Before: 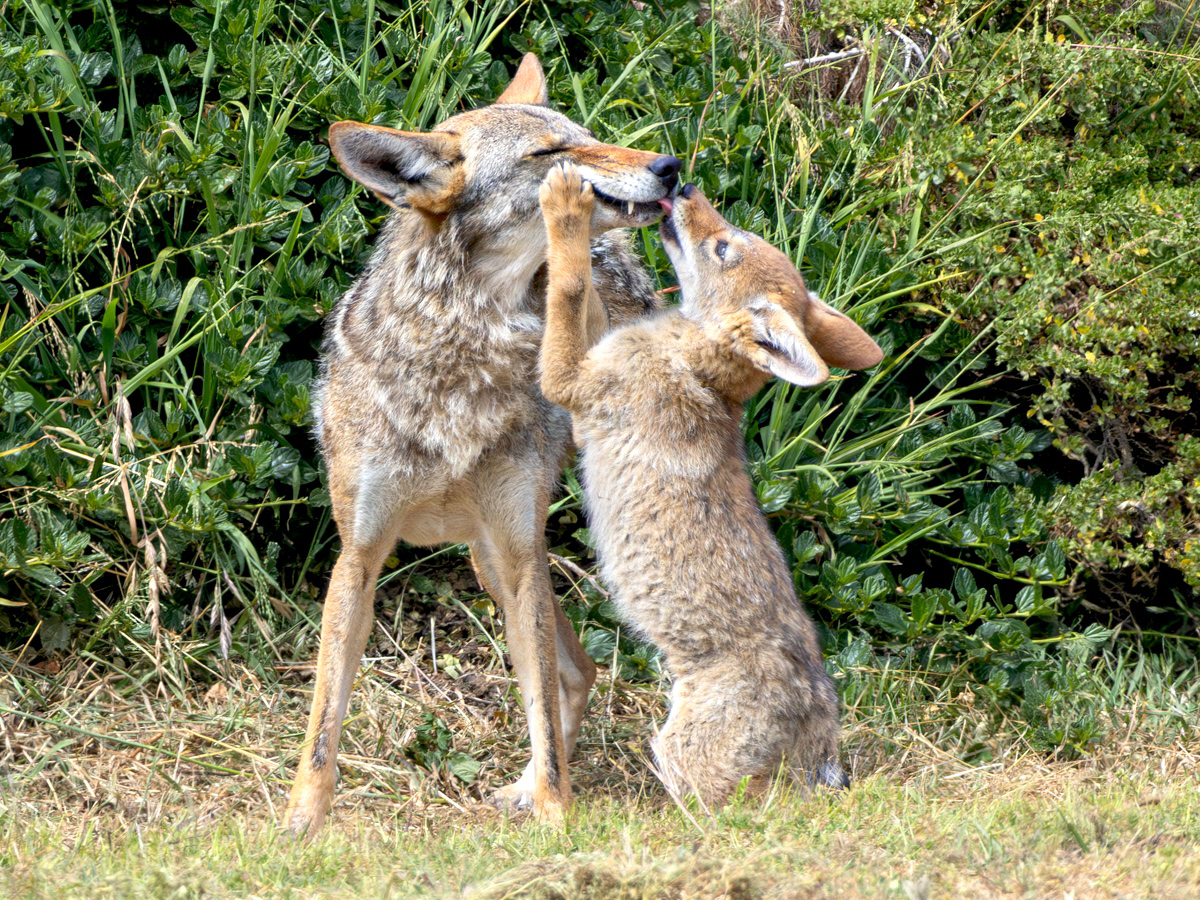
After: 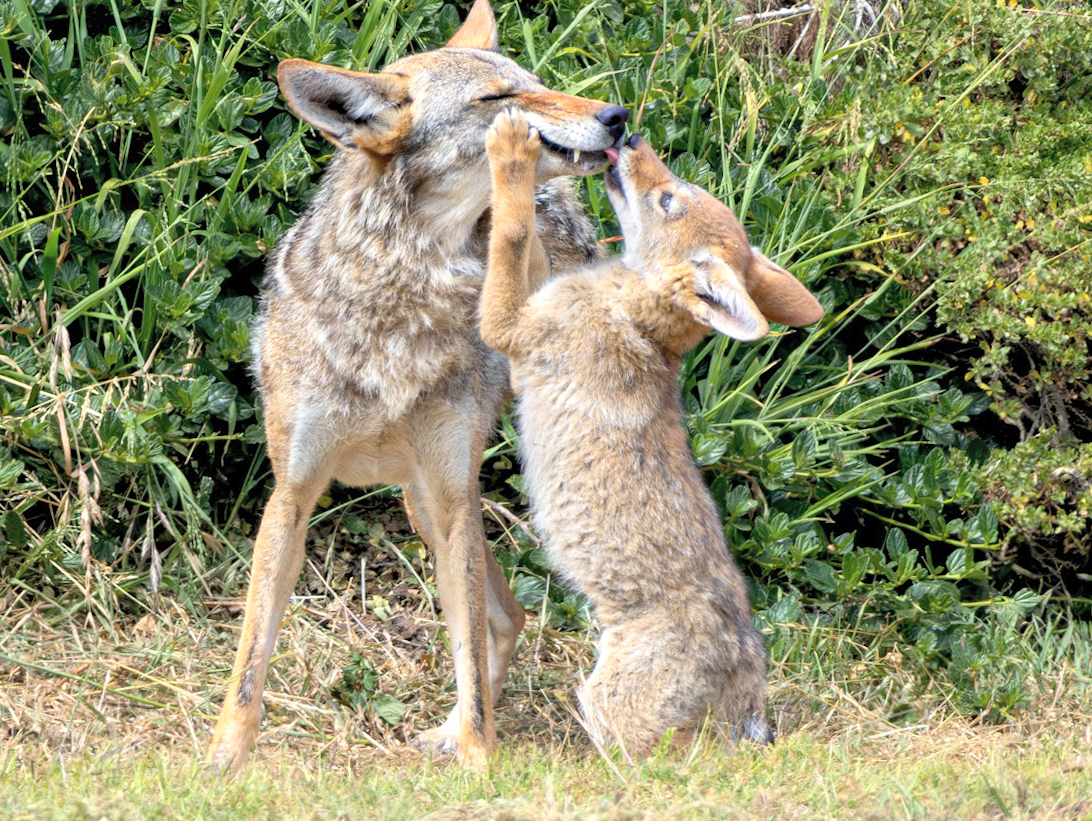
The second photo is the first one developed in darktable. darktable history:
crop and rotate: angle -2.11°, left 3.102%, top 3.858%, right 1.449%, bottom 0.431%
contrast brightness saturation: brightness 0.126
